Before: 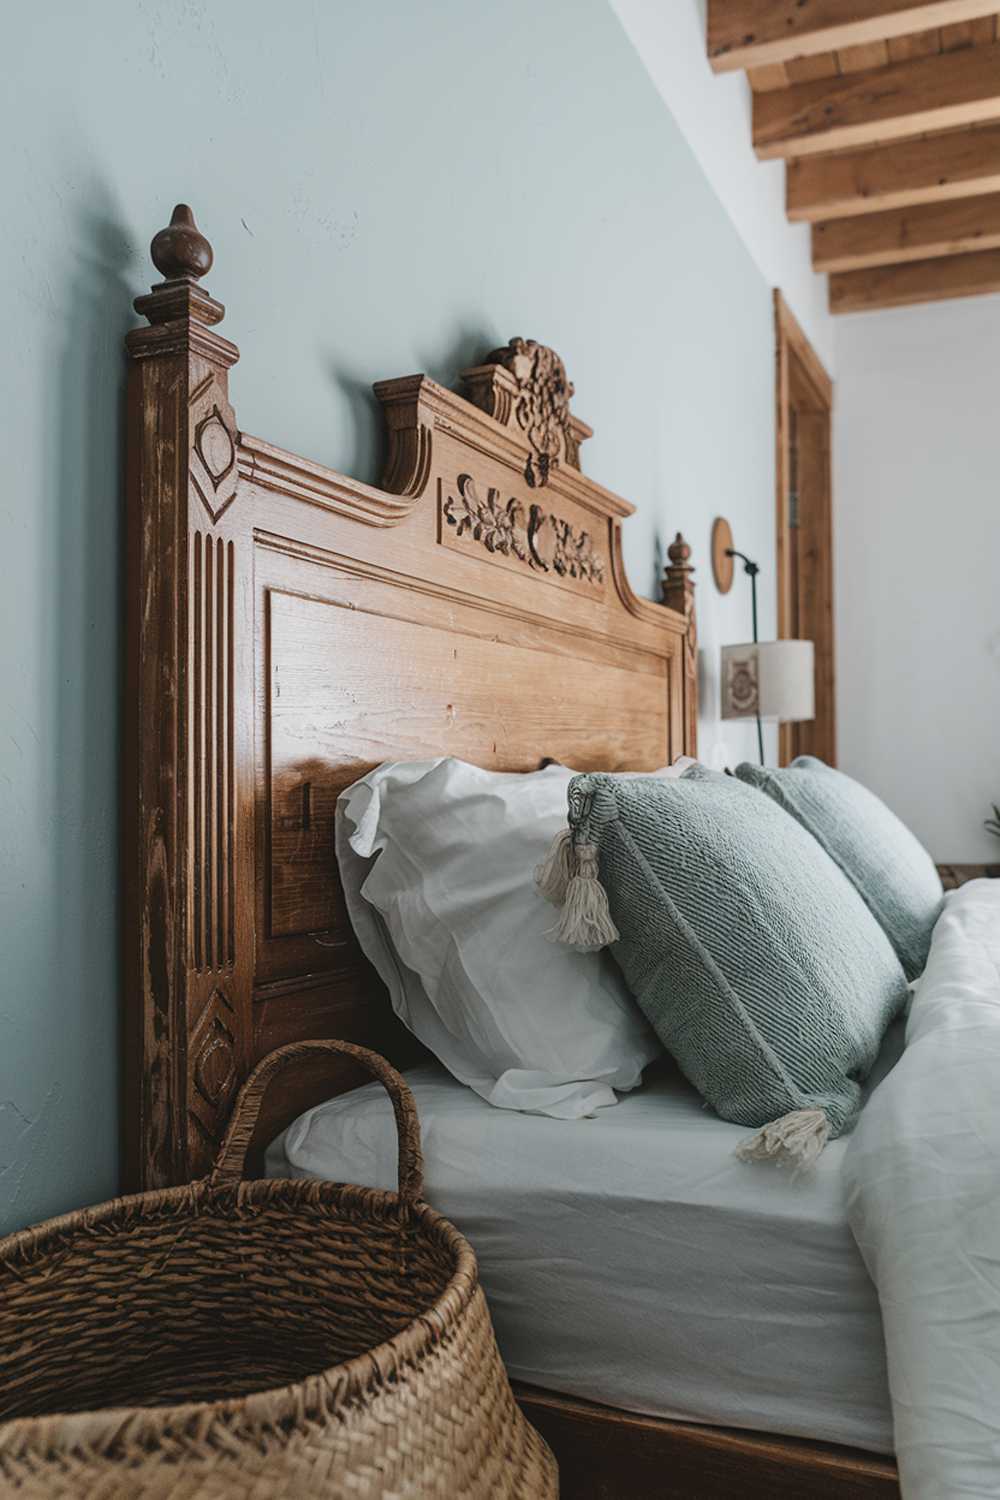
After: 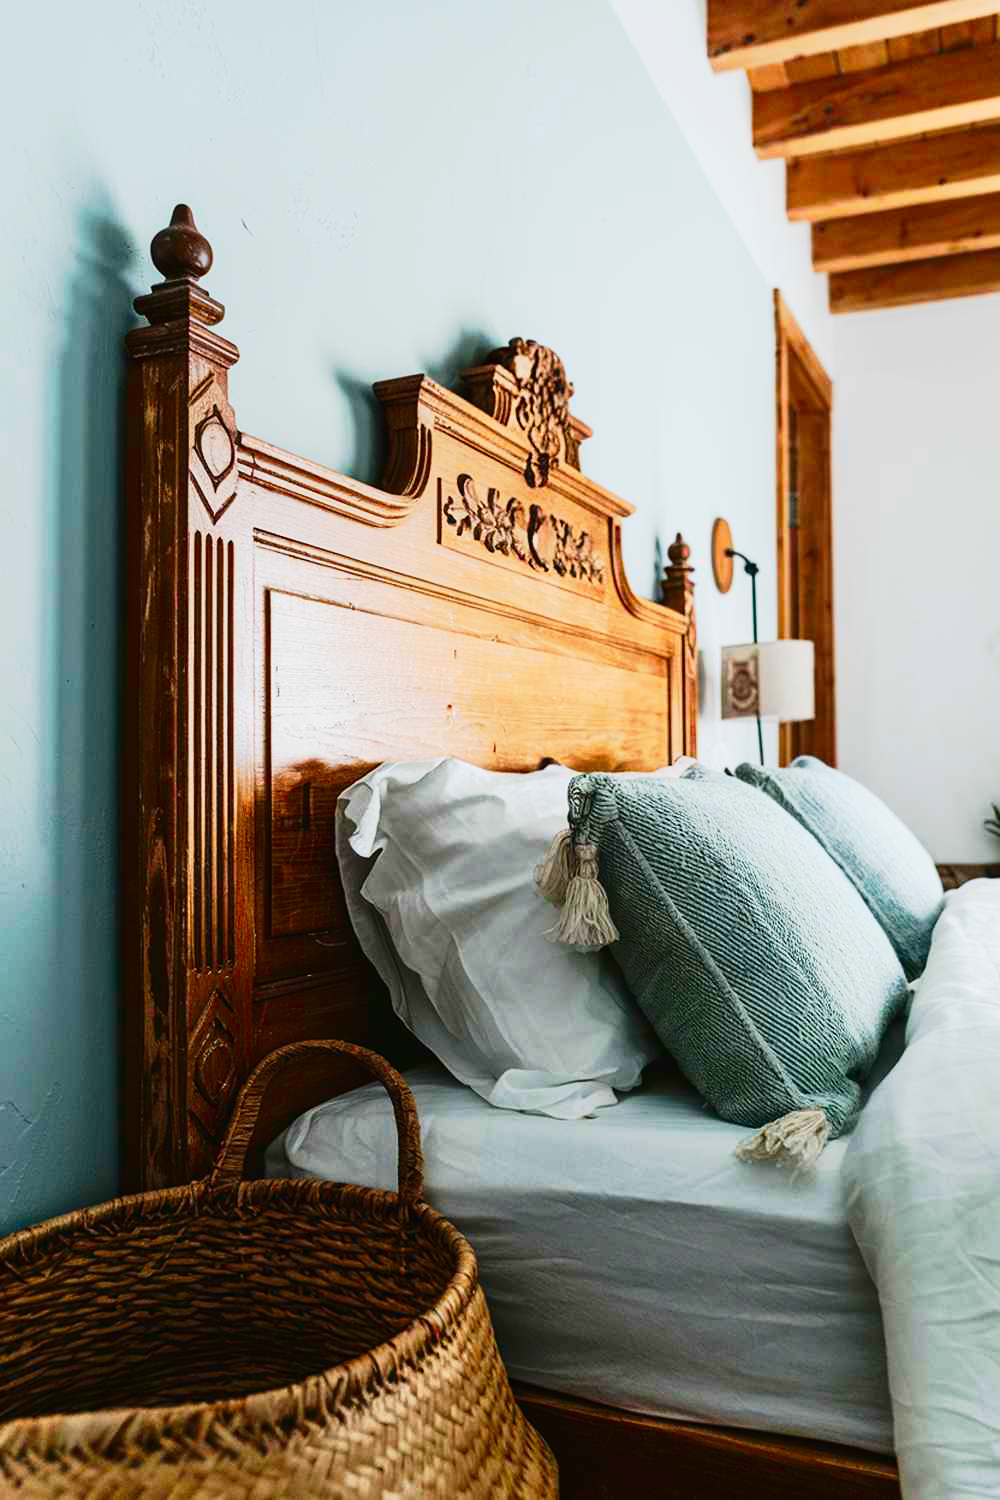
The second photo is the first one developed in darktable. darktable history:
tone curve: curves: ch0 [(0, 0.006) (0.037, 0.022) (0.123, 0.105) (0.19, 0.173) (0.277, 0.279) (0.474, 0.517) (0.597, 0.662) (0.687, 0.774) (0.855, 0.891) (1, 0.982)]; ch1 [(0, 0) (0.243, 0.245) (0.422, 0.415) (0.493, 0.495) (0.508, 0.503) (0.544, 0.552) (0.557, 0.582) (0.626, 0.672) (0.694, 0.732) (1, 1)]; ch2 [(0, 0) (0.249, 0.216) (0.356, 0.329) (0.424, 0.442) (0.476, 0.483) (0.498, 0.5) (0.517, 0.519) (0.532, 0.539) (0.562, 0.596) (0.614, 0.662) (0.706, 0.757) (0.808, 0.809) (0.991, 0.968)], preserve colors none
contrast brightness saturation: contrast 0.256, brightness 0.018, saturation 0.884
